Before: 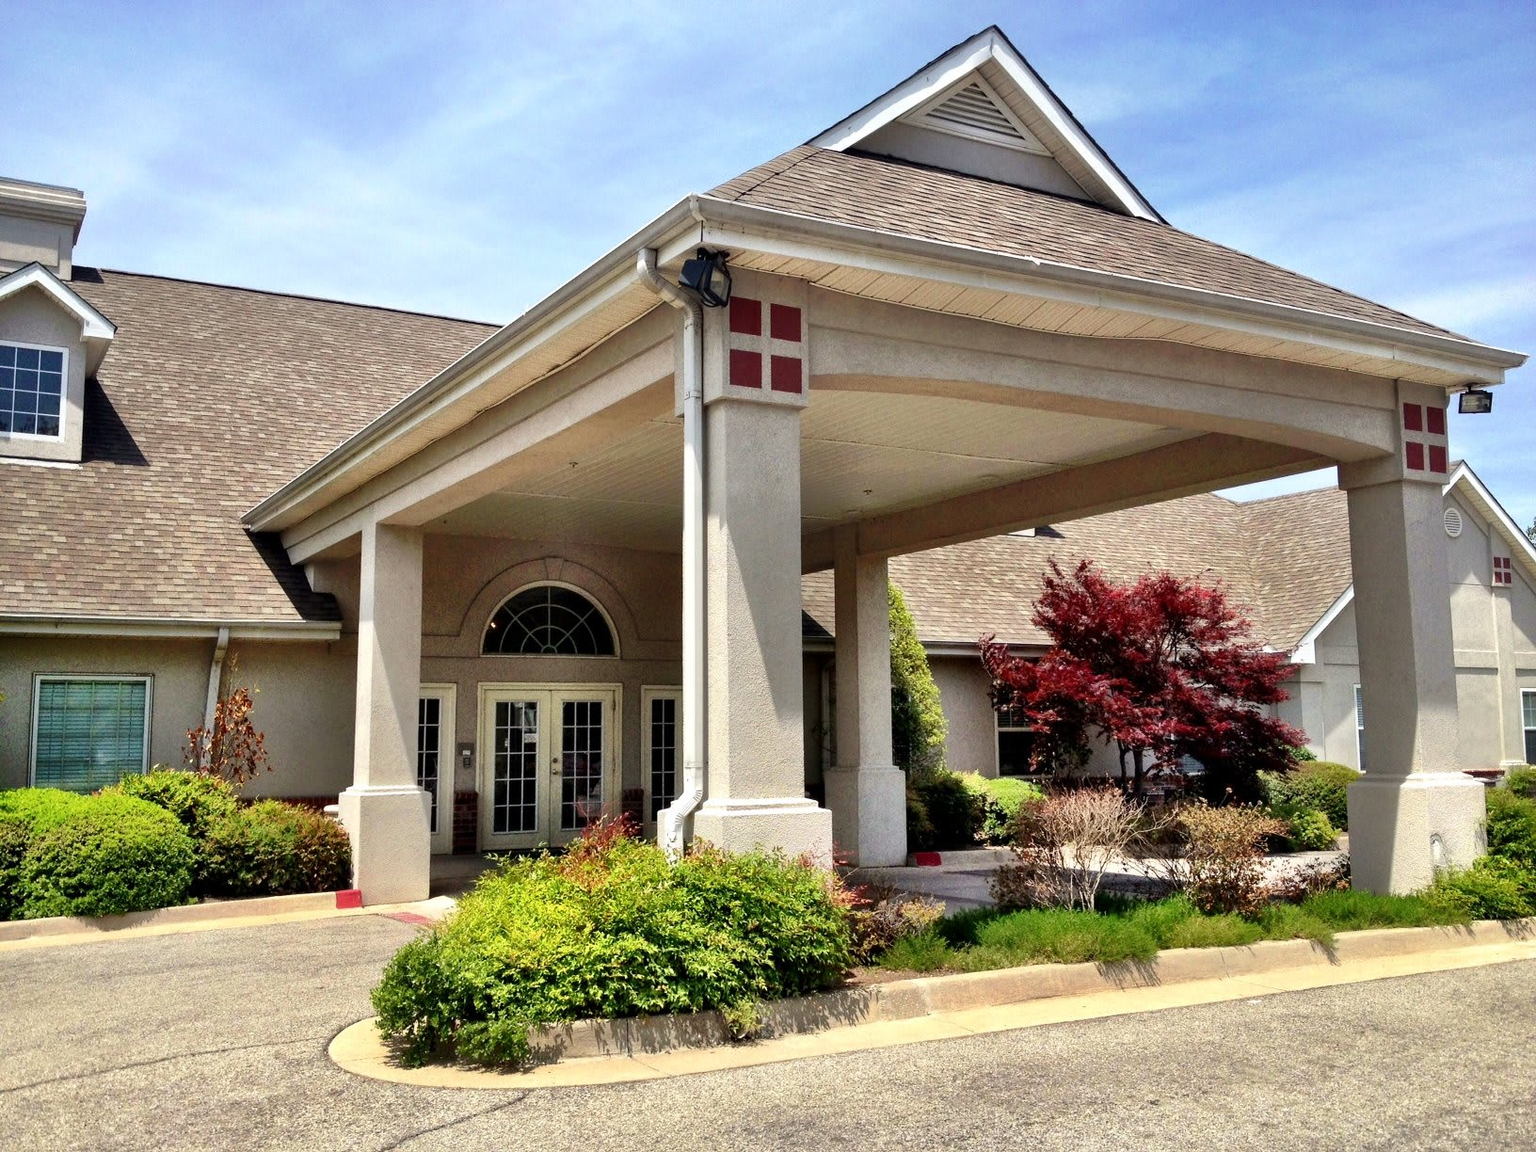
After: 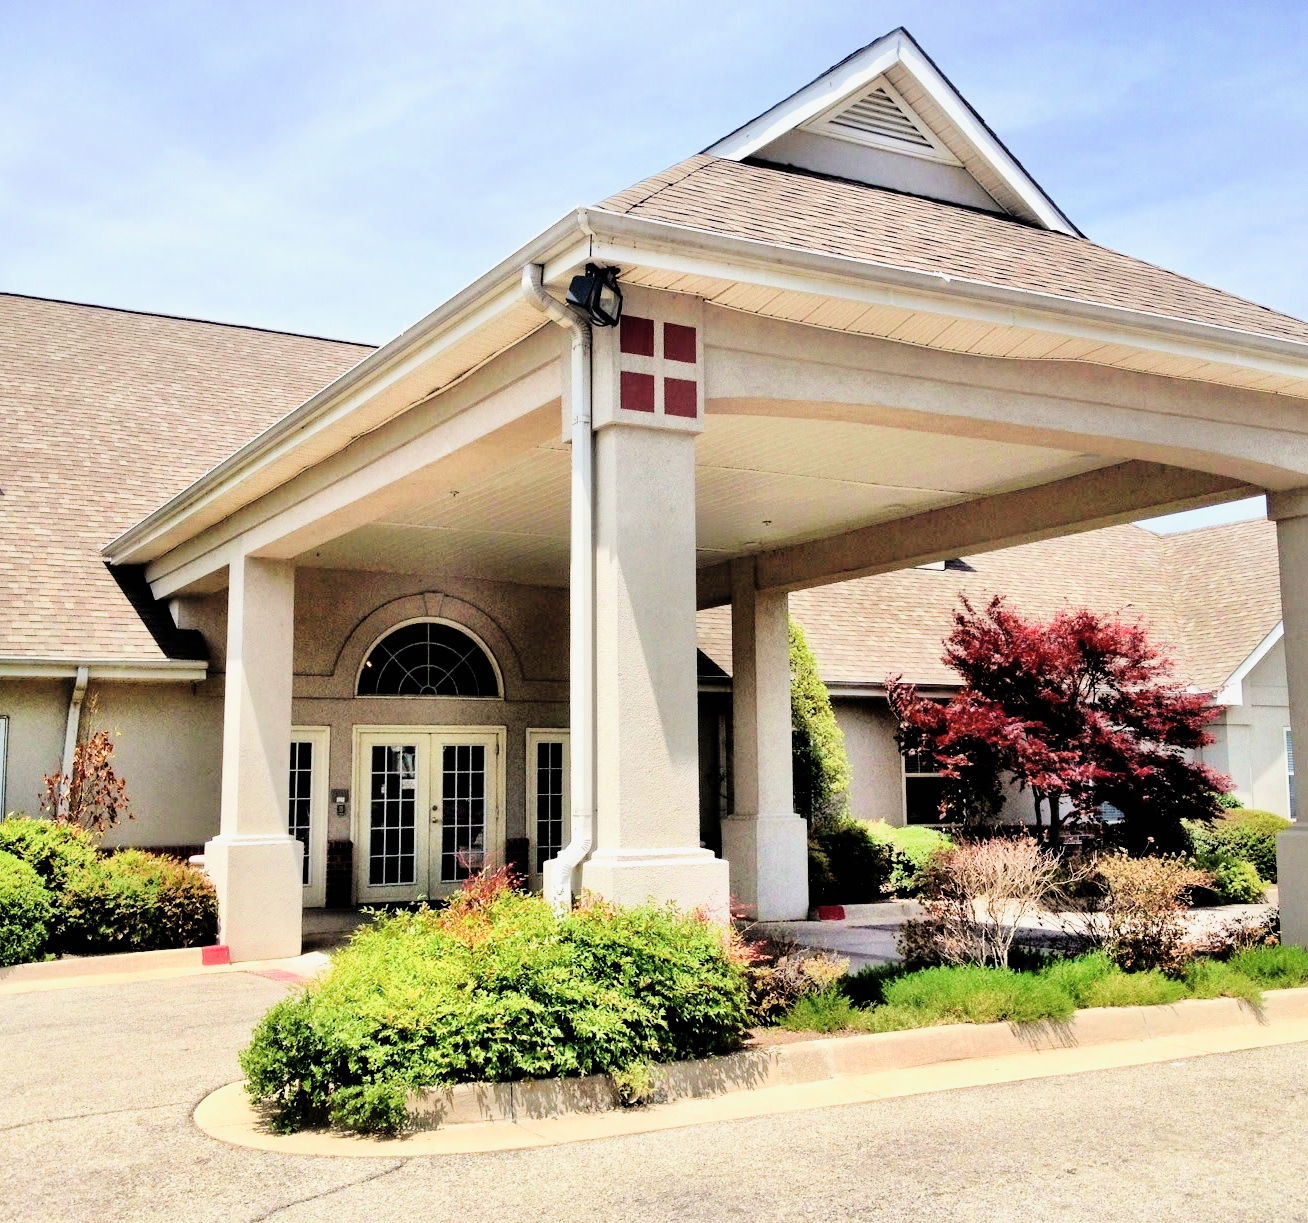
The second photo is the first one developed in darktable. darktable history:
exposure: exposure 0.154 EV, compensate highlight preservation false
velvia: strength 14.72%
filmic rgb: black relative exposure -7.65 EV, white relative exposure 4.56 EV, threshold 2.97 EV, hardness 3.61, enable highlight reconstruction true
crop and rotate: left 9.514%, right 10.298%
tone equalizer: -8 EV -1.06 EV, -7 EV -1.02 EV, -6 EV -0.892 EV, -5 EV -0.572 EV, -3 EV 0.604 EV, -2 EV 0.876 EV, -1 EV 1.01 EV, +0 EV 1.07 EV, mask exposure compensation -0.496 EV
contrast brightness saturation: contrast 0.053, brightness 0.068, saturation 0.008
